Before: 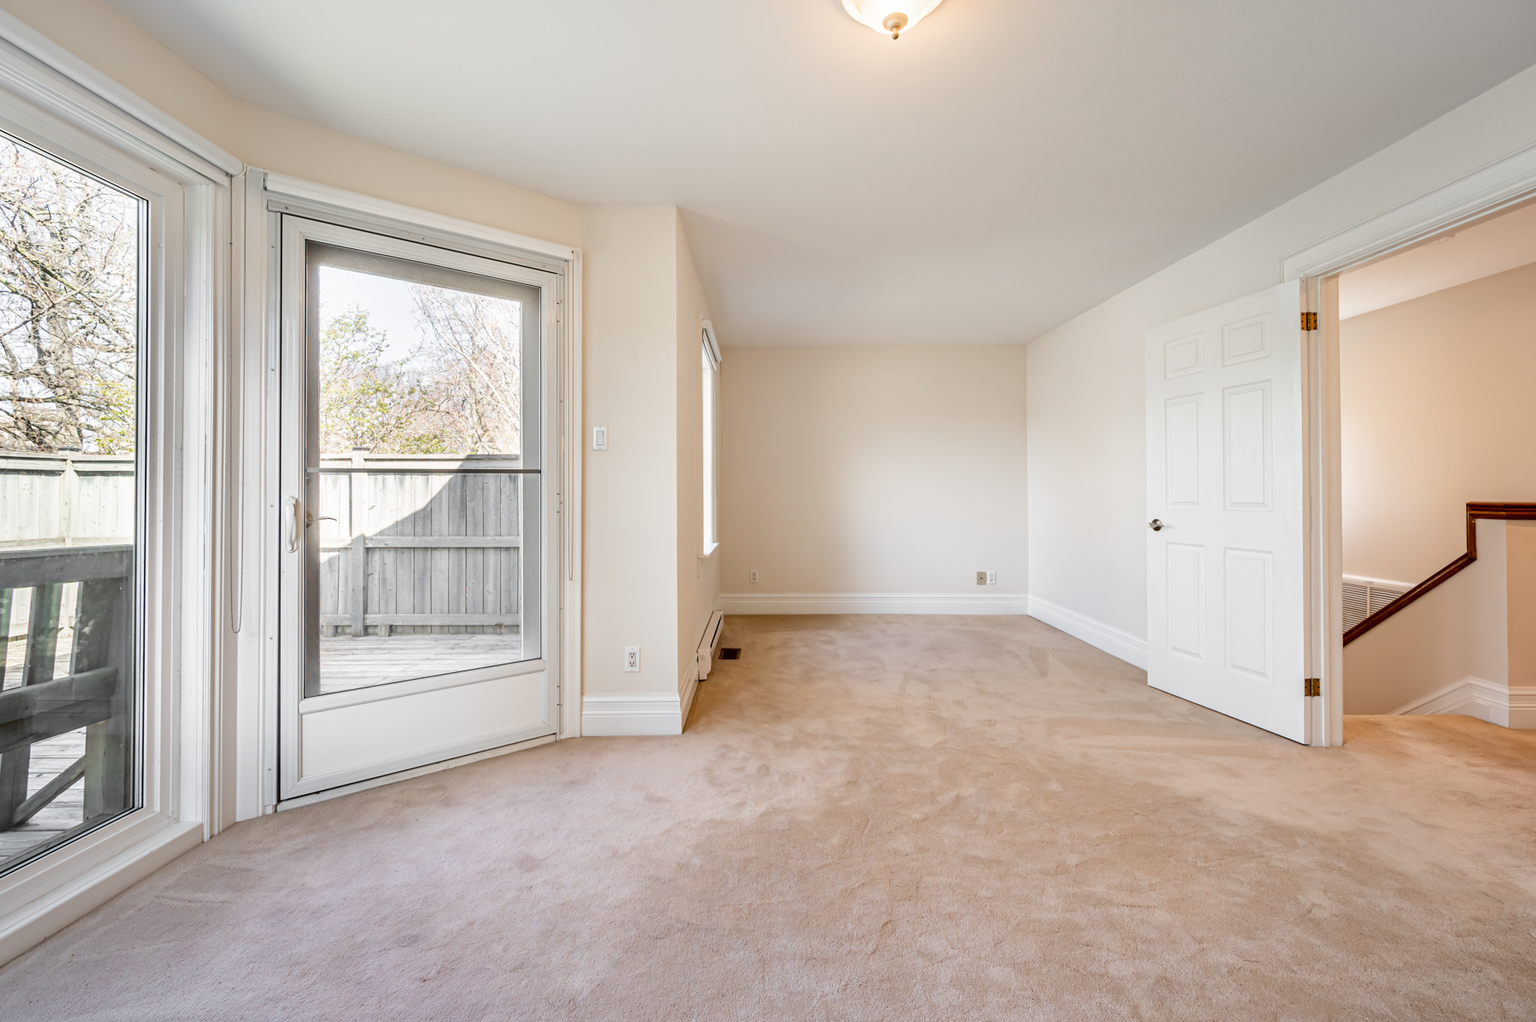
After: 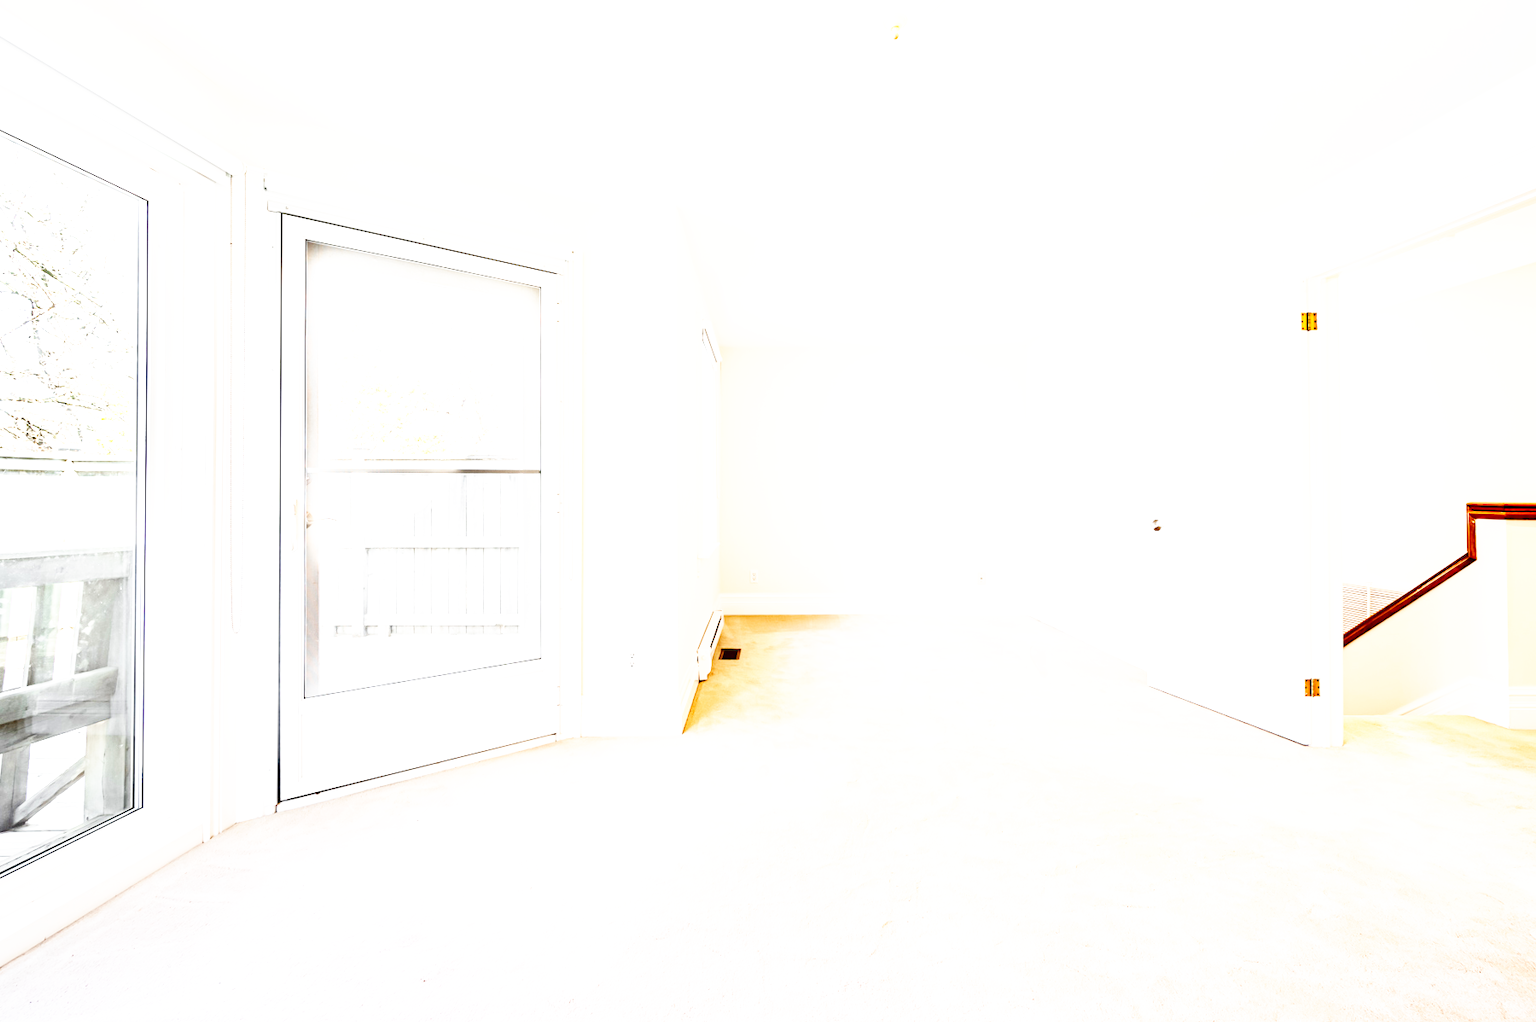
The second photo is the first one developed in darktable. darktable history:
exposure: black level correction 0, exposure 1.388 EV, compensate exposure bias true, compensate highlight preservation false
base curve: curves: ch0 [(0, 0) (0.007, 0.004) (0.027, 0.03) (0.046, 0.07) (0.207, 0.54) (0.442, 0.872) (0.673, 0.972) (1, 1)], preserve colors none
